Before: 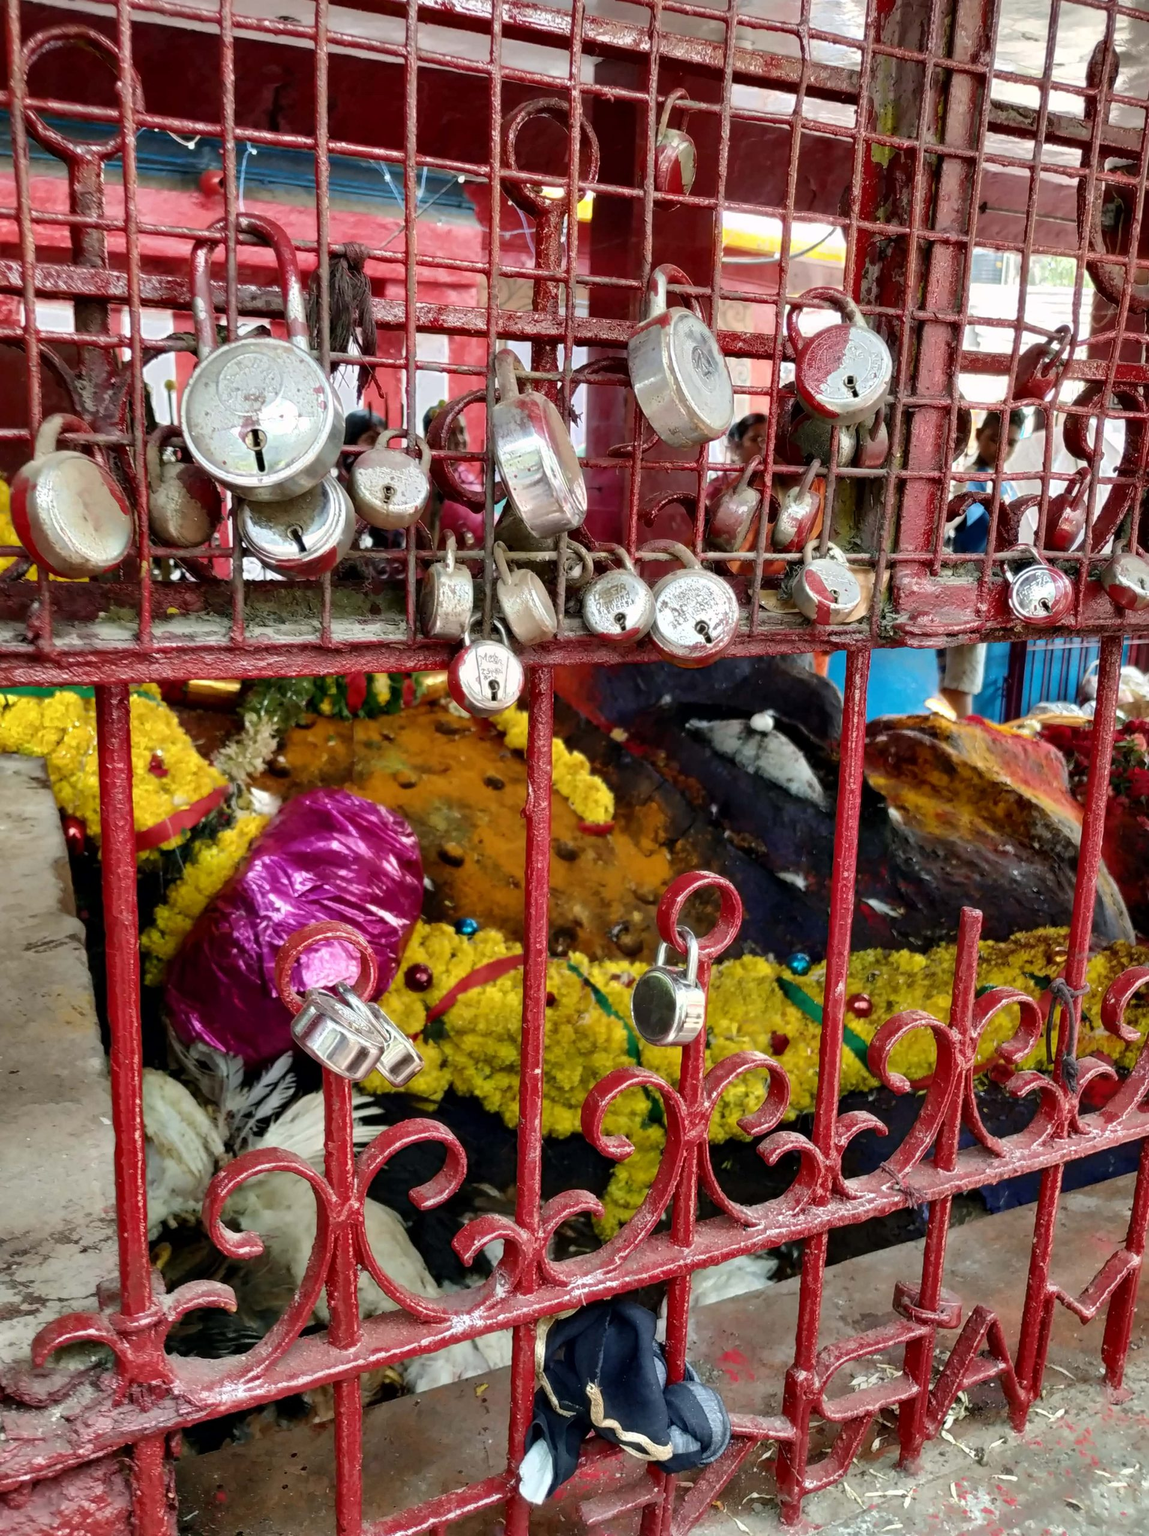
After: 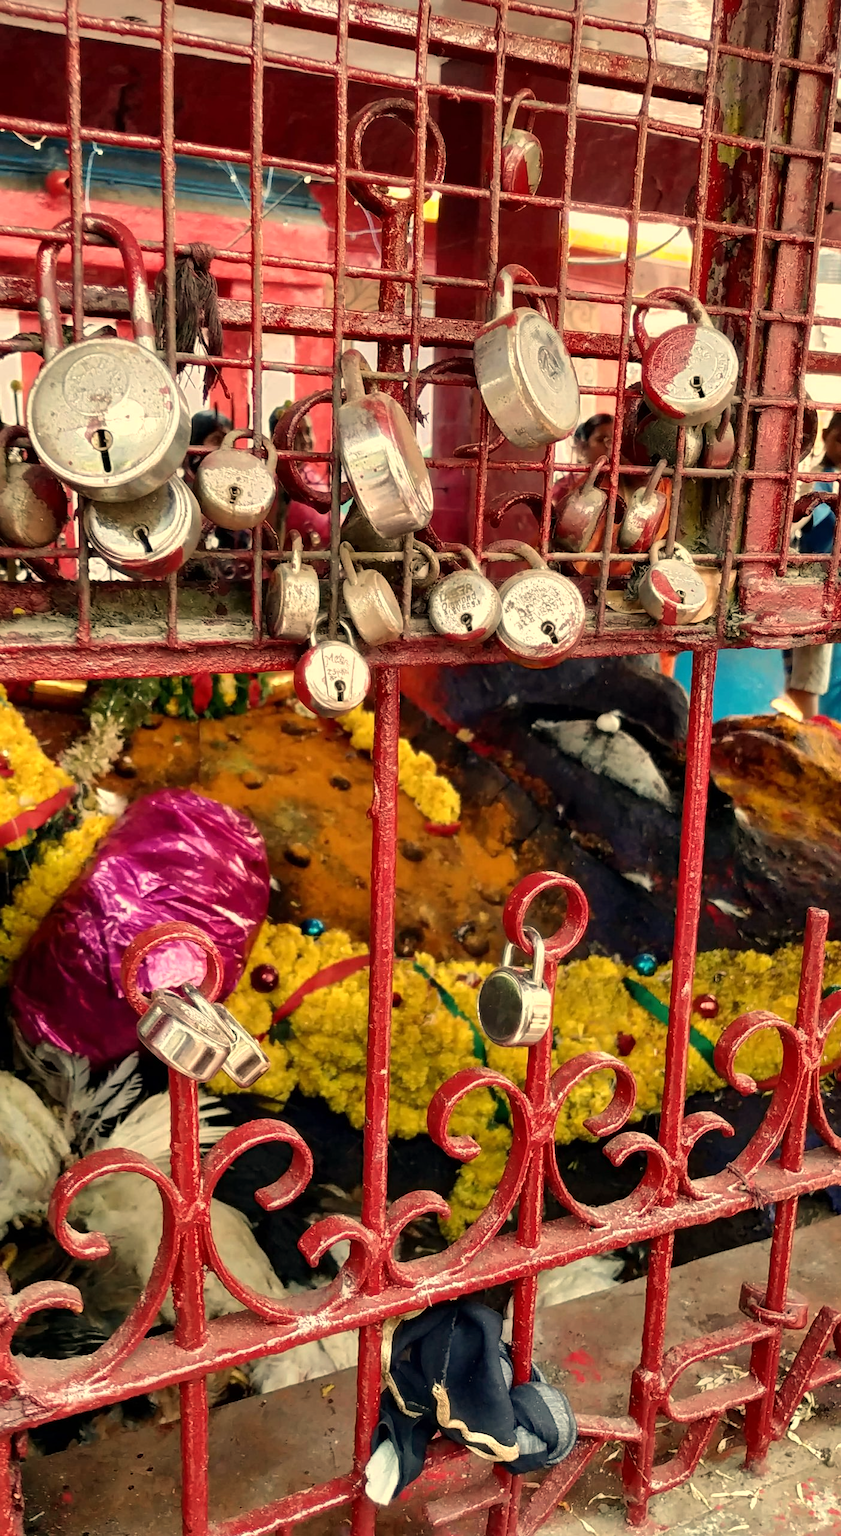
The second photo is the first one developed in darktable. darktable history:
sharpen: amount 0.2
crop: left 13.443%, right 13.31%
white balance: red 1.138, green 0.996, blue 0.812
